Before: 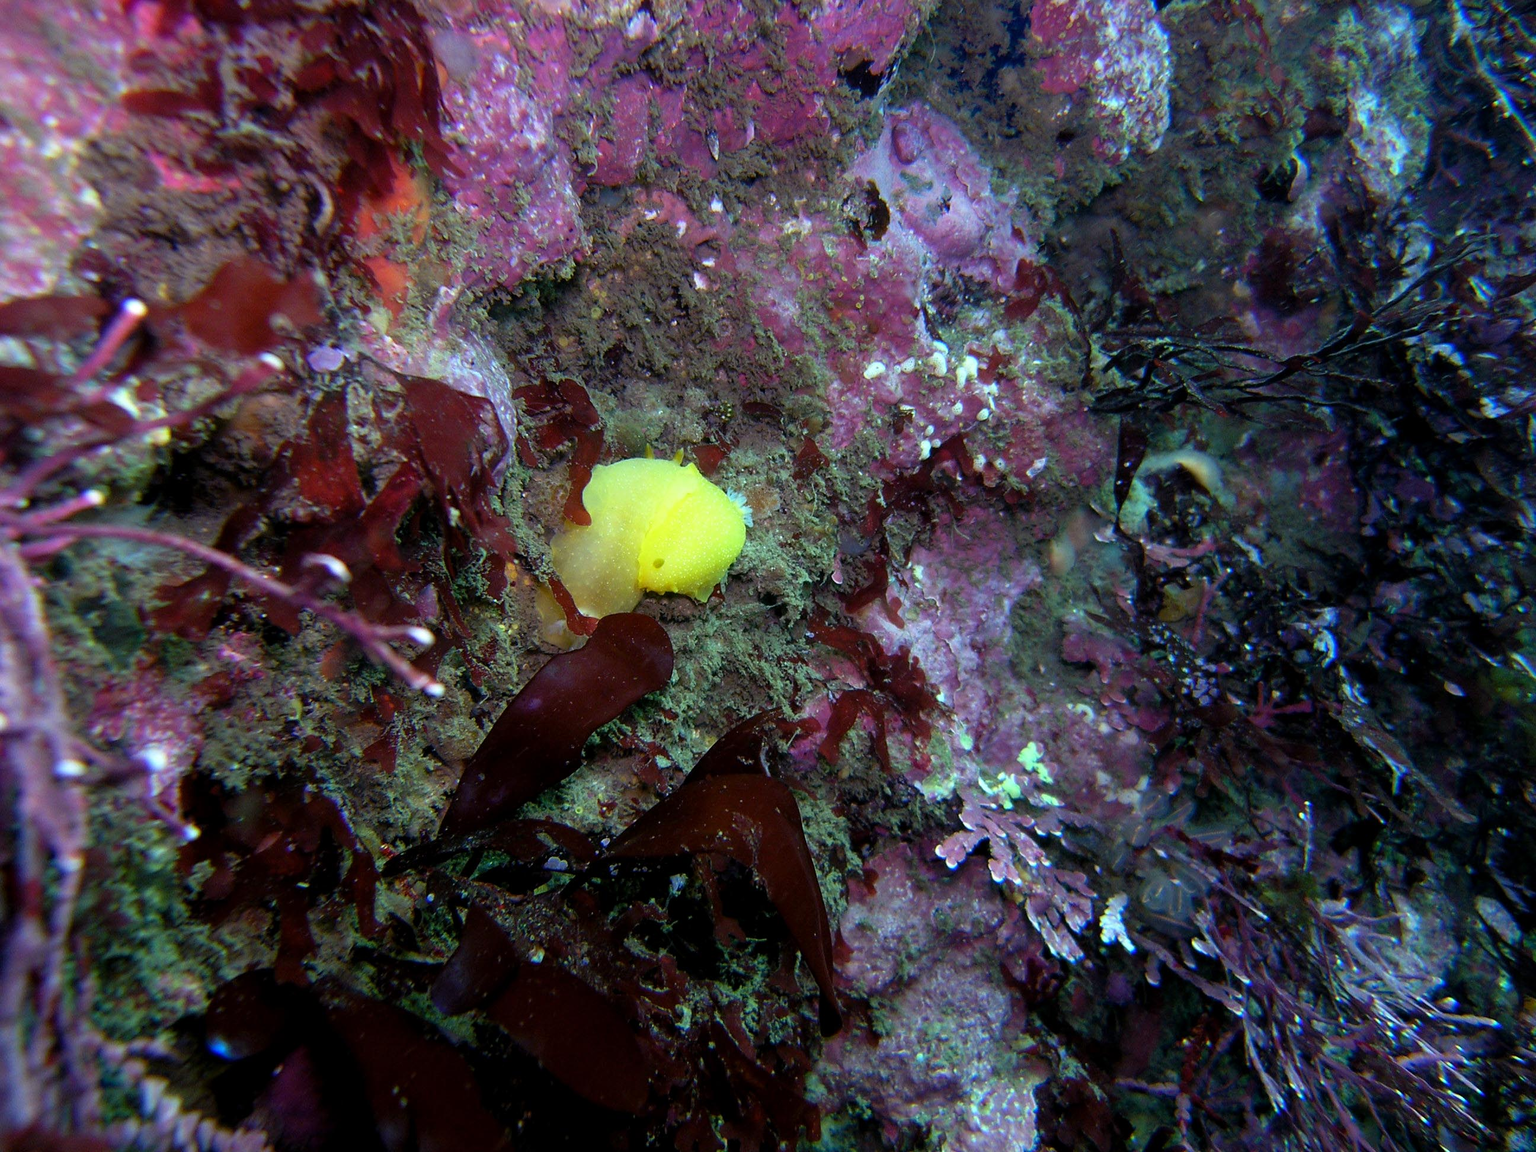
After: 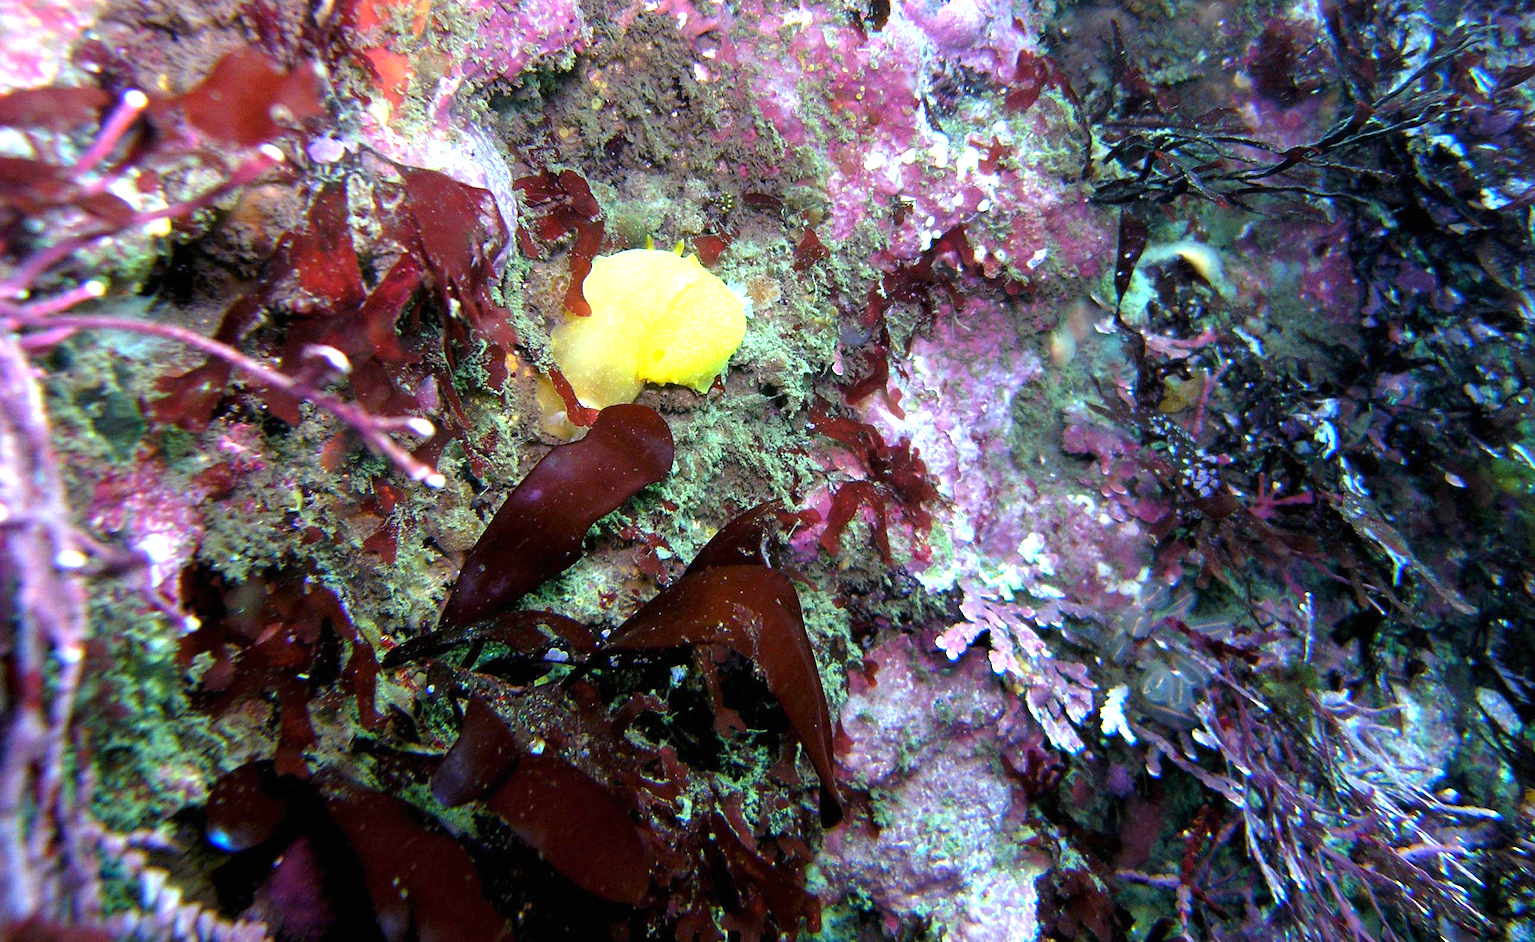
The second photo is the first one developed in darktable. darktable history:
crop and rotate: top 18.183%
exposure: black level correction 0, exposure 1.491 EV, compensate highlight preservation false
